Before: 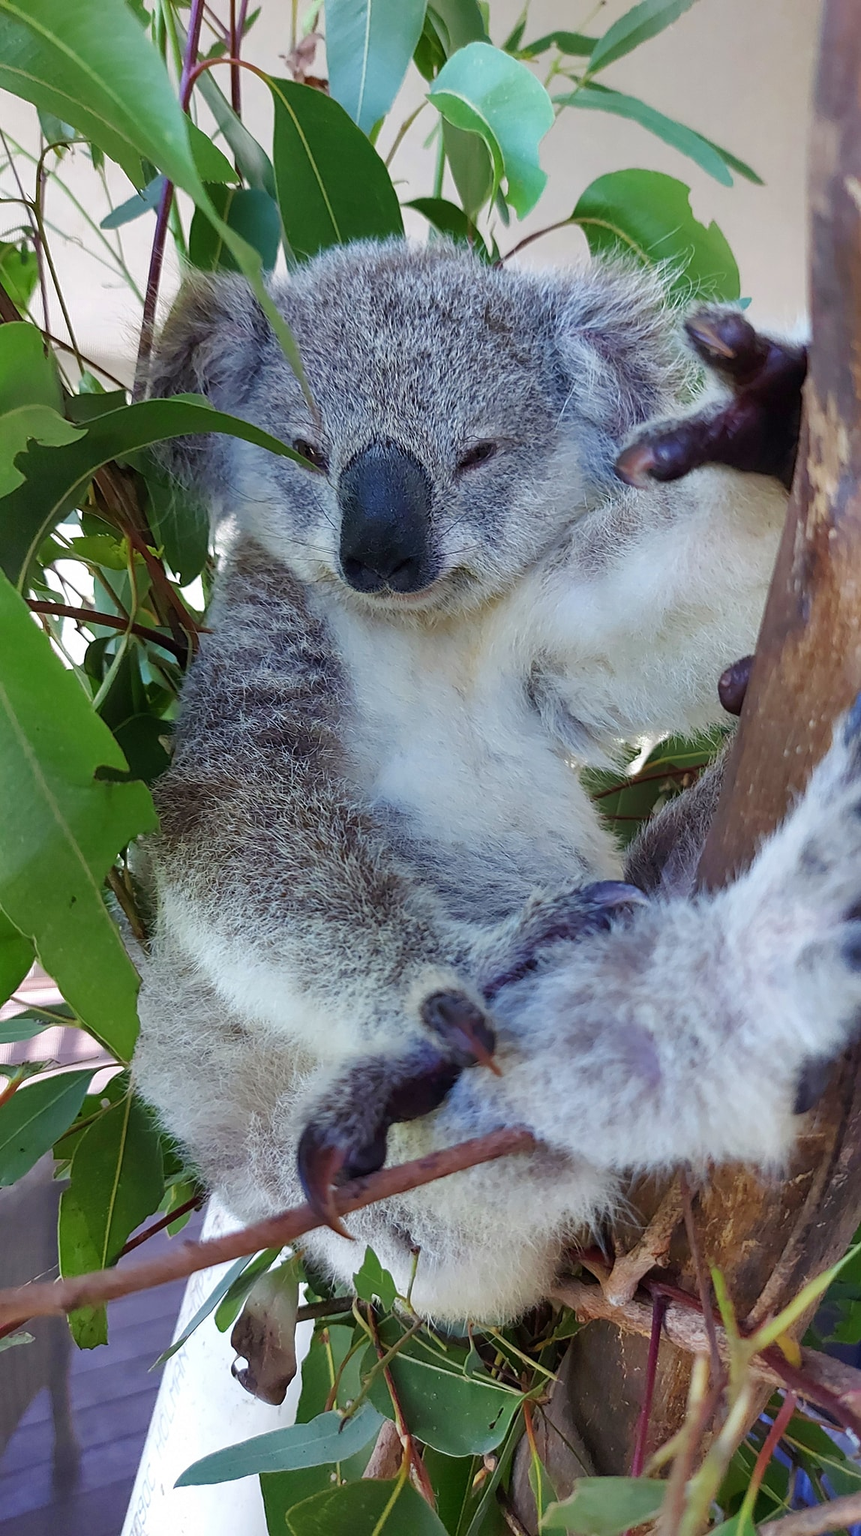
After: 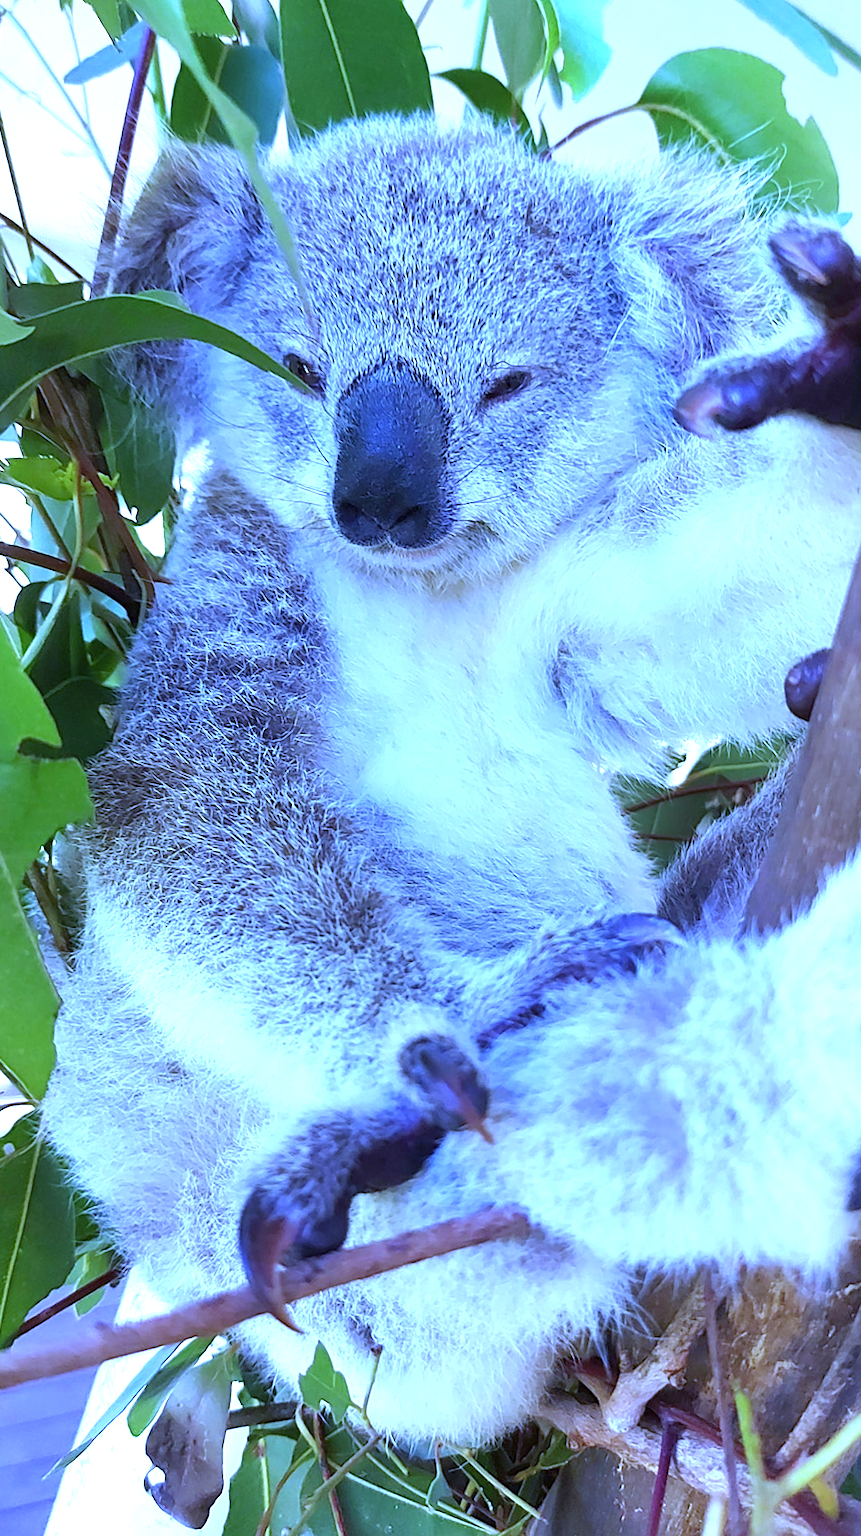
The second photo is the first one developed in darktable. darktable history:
crop and rotate: angle -3.27°, left 5.211%, top 5.211%, right 4.607%, bottom 4.607%
white balance: red 0.766, blue 1.537
exposure: exposure 1.15 EV, compensate highlight preservation false
